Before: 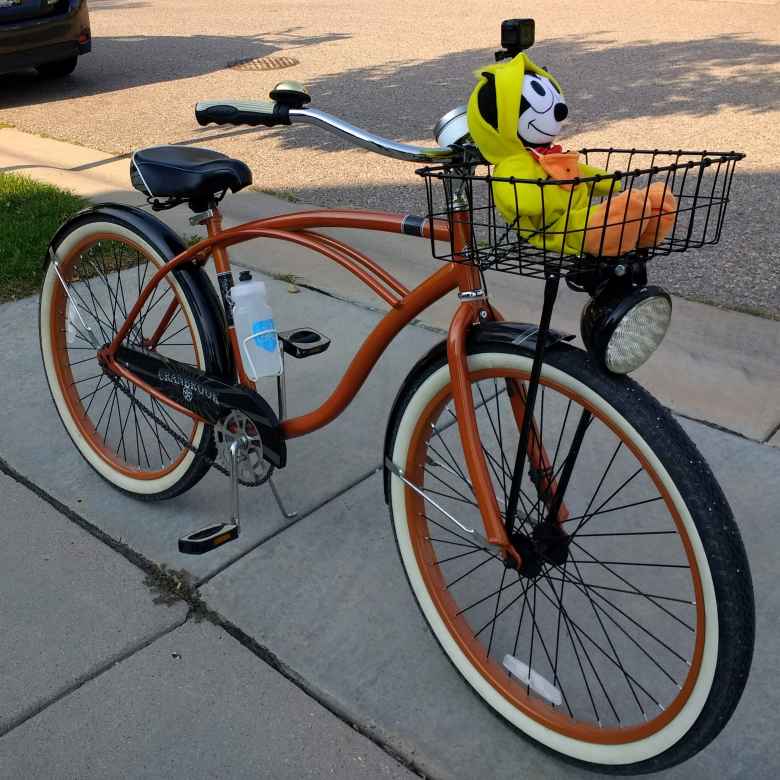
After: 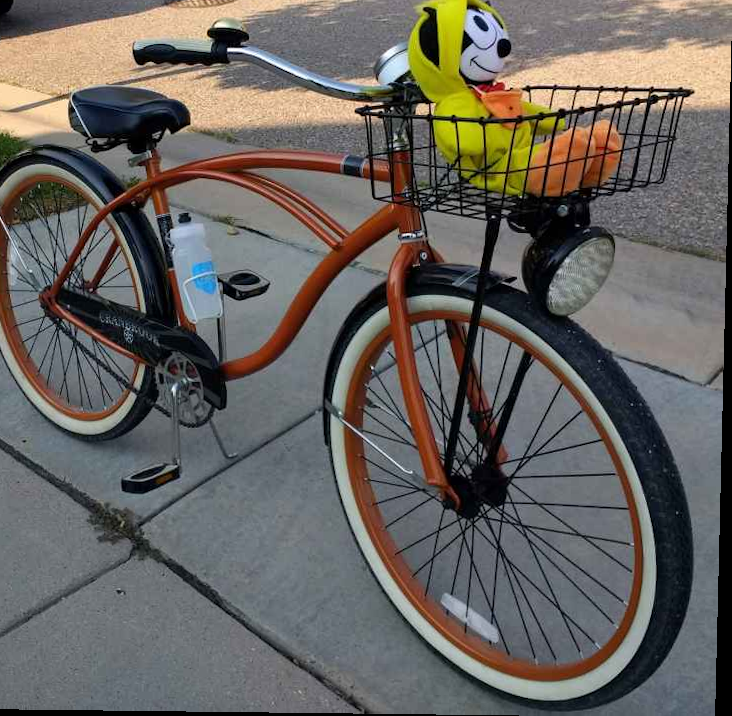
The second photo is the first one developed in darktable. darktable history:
crop and rotate: left 8.262%, top 9.226%
rotate and perspective: lens shift (vertical) 0.048, lens shift (horizontal) -0.024, automatic cropping off
